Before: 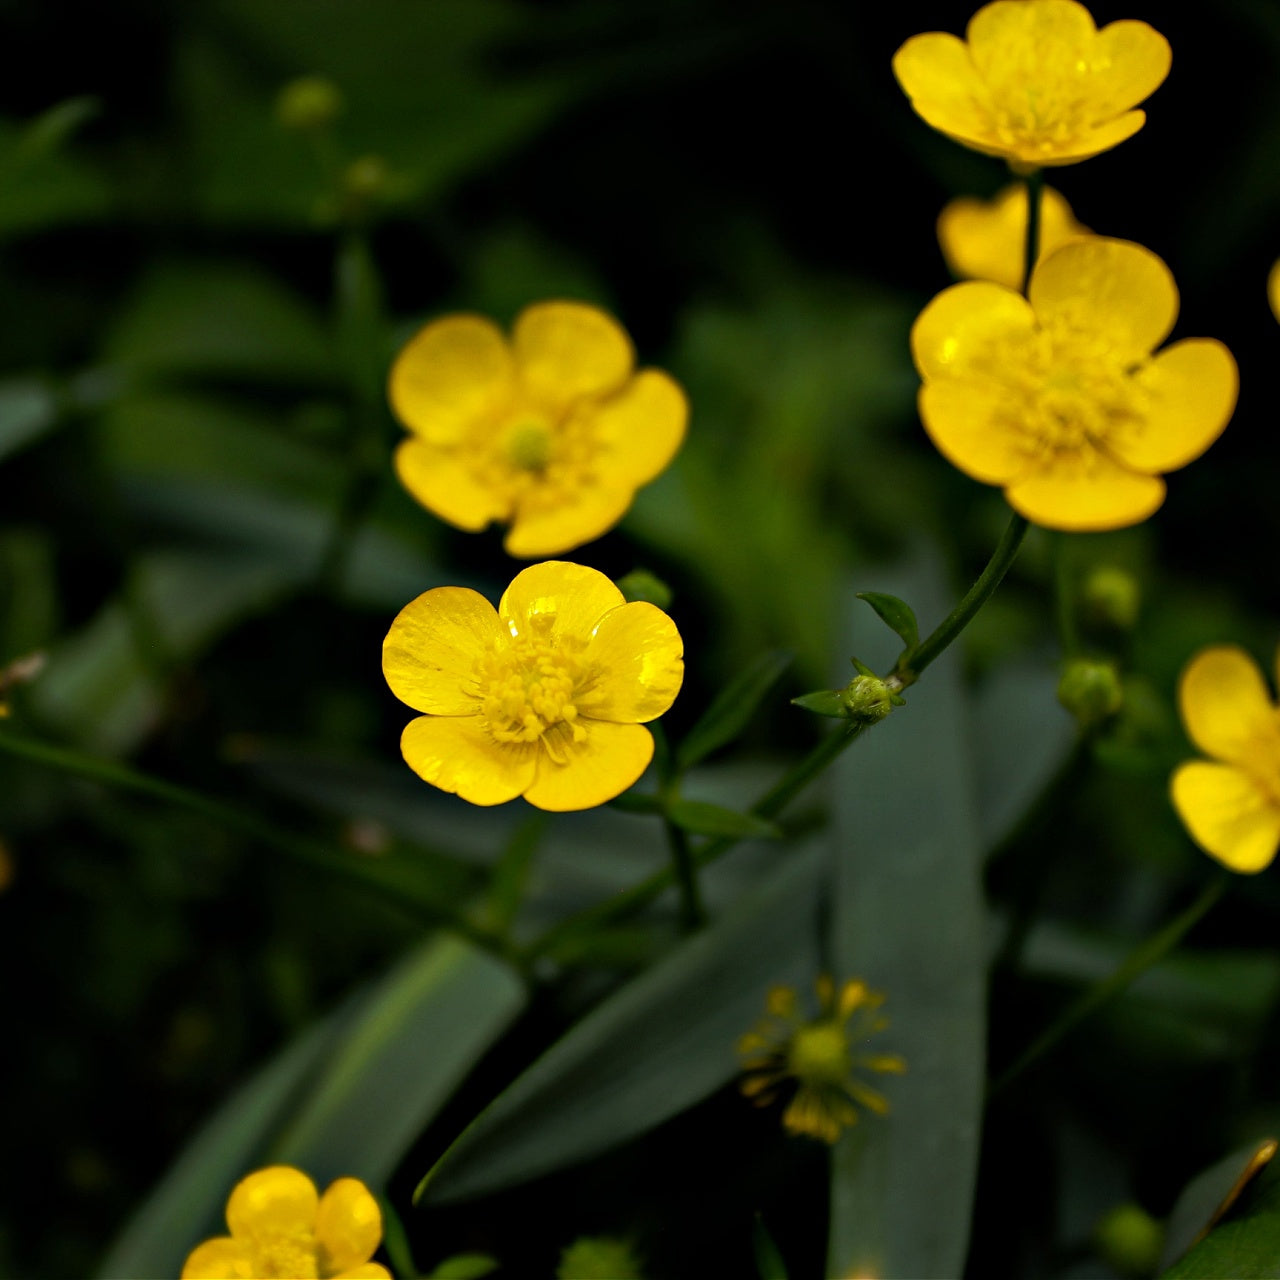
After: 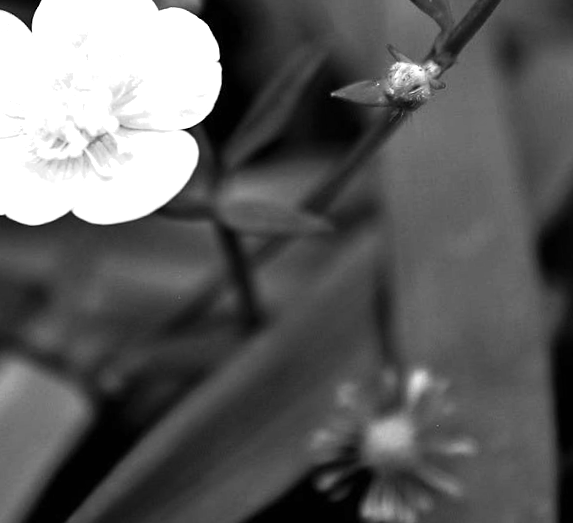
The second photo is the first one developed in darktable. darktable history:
white balance: red 0.967, blue 1.119, emerald 0.756
monochrome: a 1.94, b -0.638
crop: left 35.976%, top 45.819%, right 18.162%, bottom 5.807%
exposure: black level correction 0, exposure 1.1 EV, compensate exposure bias true, compensate highlight preservation false
tone equalizer: -8 EV -0.417 EV, -7 EV -0.389 EV, -6 EV -0.333 EV, -5 EV -0.222 EV, -3 EV 0.222 EV, -2 EV 0.333 EV, -1 EV 0.389 EV, +0 EV 0.417 EV, edges refinement/feathering 500, mask exposure compensation -1.57 EV, preserve details no
shadows and highlights: shadows 0, highlights 40
rotate and perspective: rotation -5°, crop left 0.05, crop right 0.952, crop top 0.11, crop bottom 0.89
color correction: highlights a* -10.69, highlights b* -19.19
